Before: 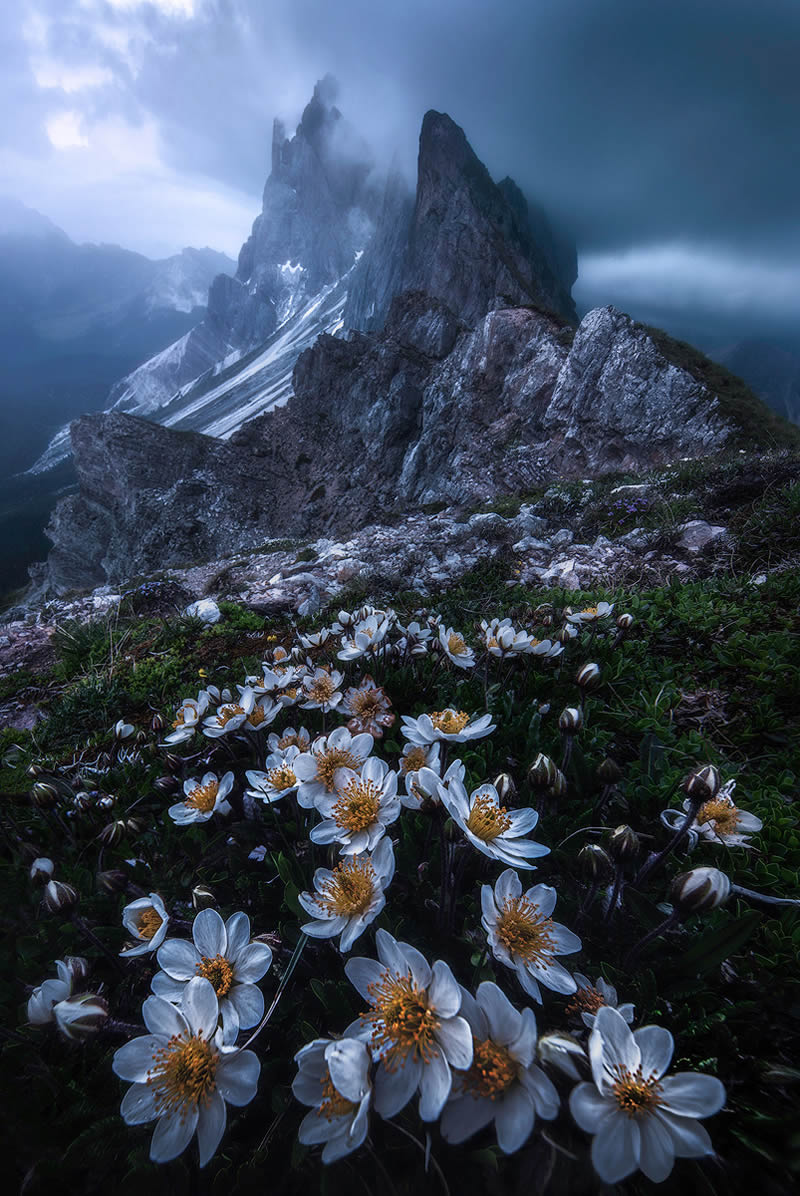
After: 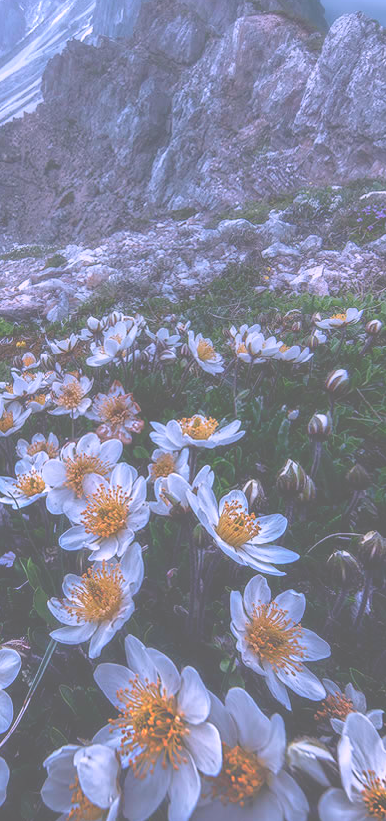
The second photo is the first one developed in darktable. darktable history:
crop: left 31.379%, top 24.658%, right 20.326%, bottom 6.628%
white balance: red 1.066, blue 1.119
bloom: size 70%, threshold 25%, strength 70%
